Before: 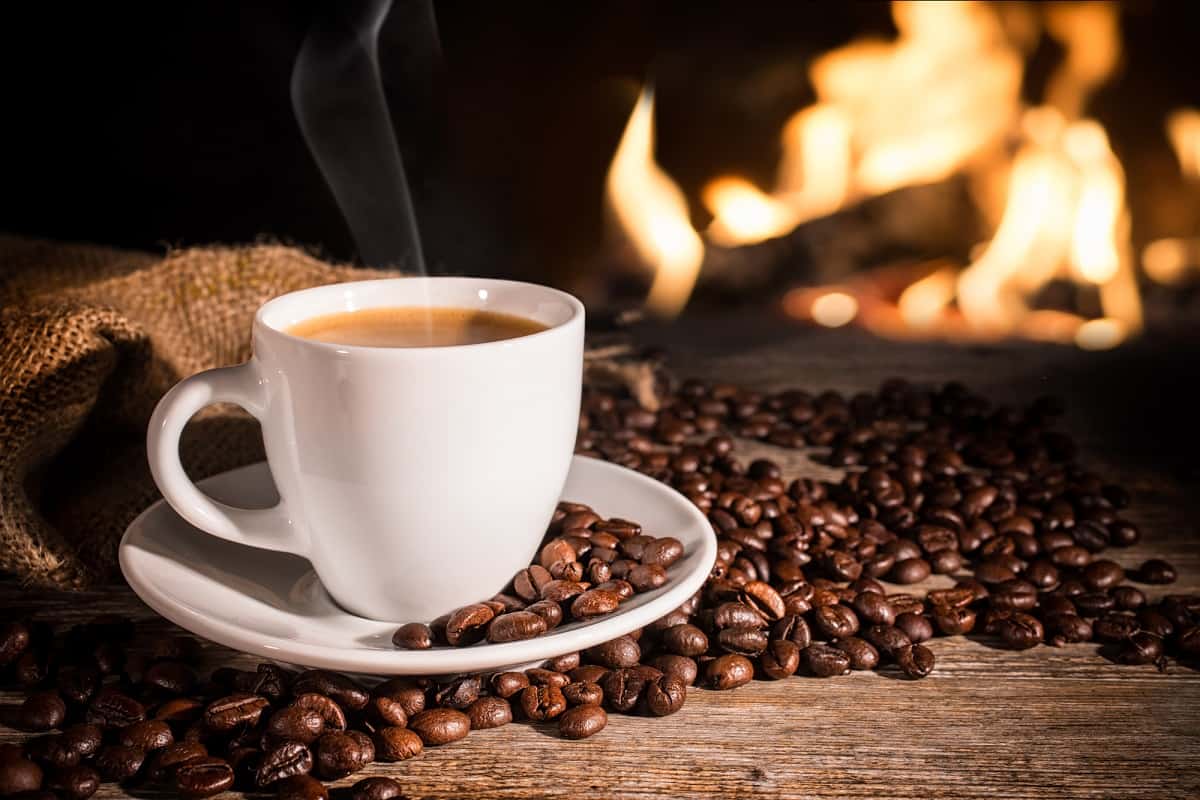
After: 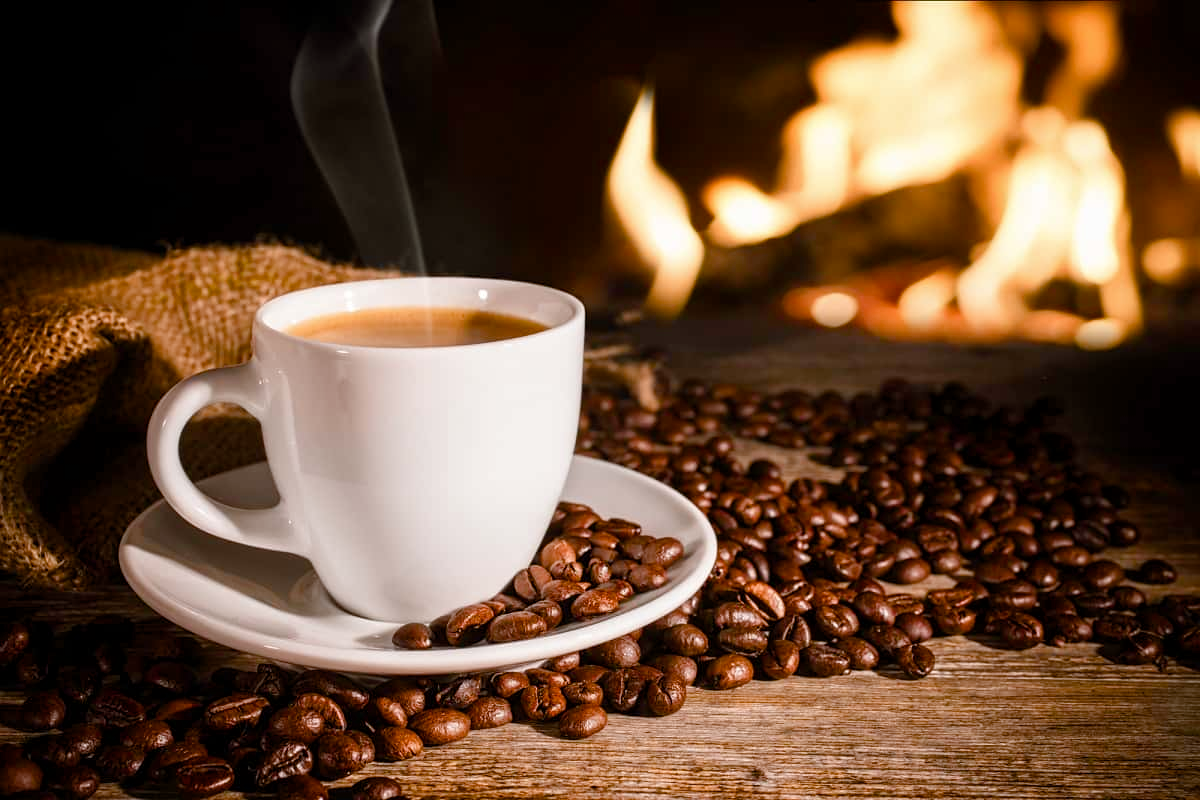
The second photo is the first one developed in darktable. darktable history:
color balance rgb: shadows lift › chroma 3.592%, shadows lift › hue 89.24°, perceptual saturation grading › global saturation 14.444%, perceptual saturation grading › highlights -30.01%, perceptual saturation grading › shadows 50.674%, global vibrance 9.837%
